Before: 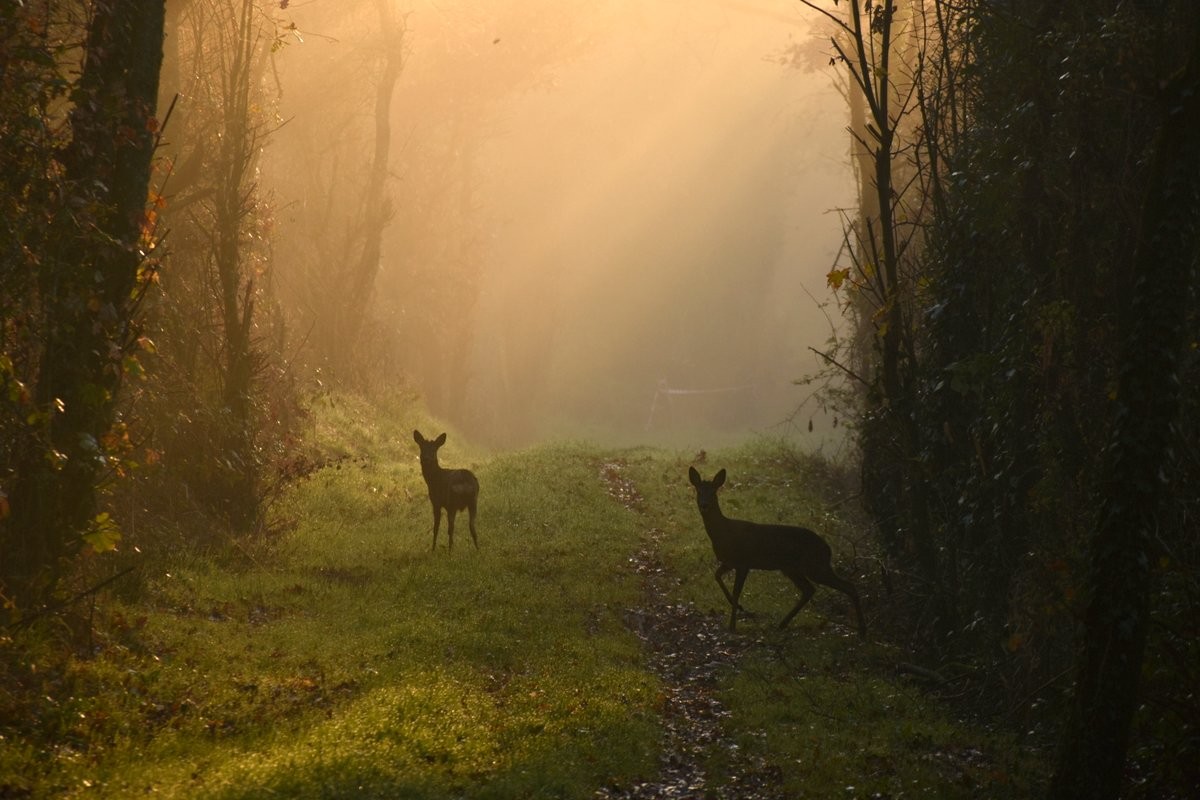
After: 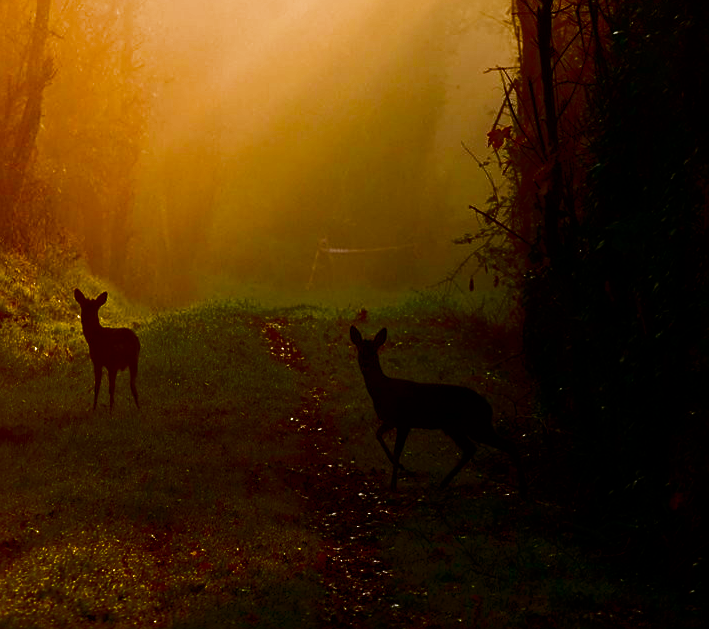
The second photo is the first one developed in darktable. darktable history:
crop and rotate: left 28.256%, top 17.734%, right 12.656%, bottom 3.573%
contrast brightness saturation: brightness -1, saturation 1
sharpen: amount 0.478
exposure: black level correction 0, exposure 0.7 EV, compensate exposure bias true, compensate highlight preservation false
velvia: on, module defaults
tone equalizer: on, module defaults
filmic rgb: black relative exposure -5 EV, white relative exposure 3.5 EV, hardness 3.19, contrast 1.3, highlights saturation mix -50%
